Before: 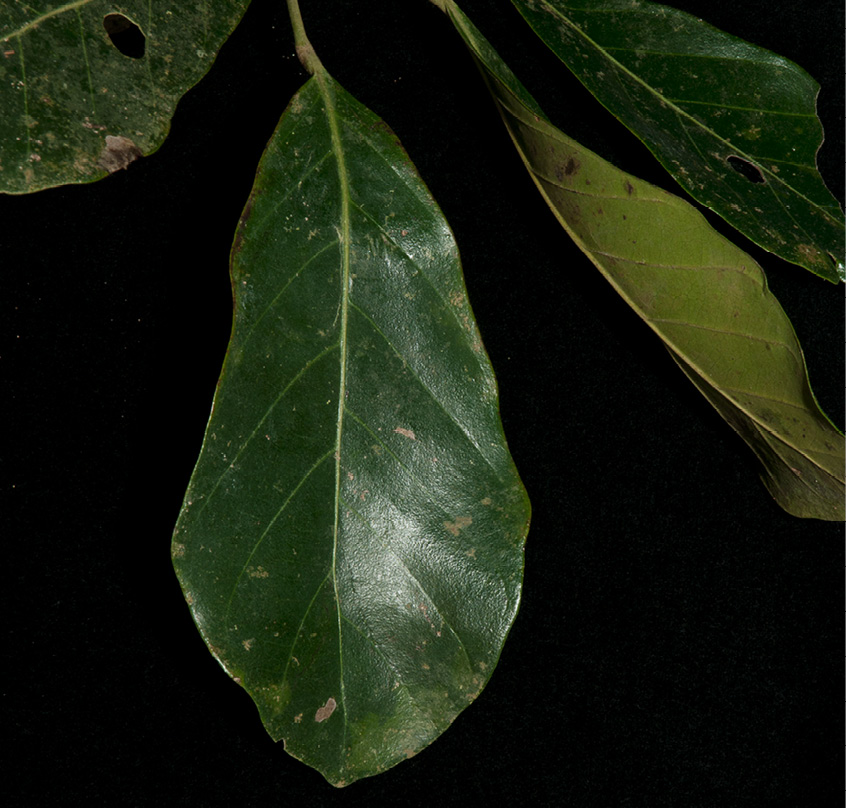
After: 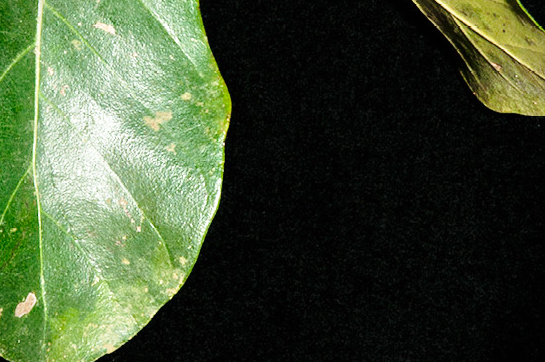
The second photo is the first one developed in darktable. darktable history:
base curve: curves: ch0 [(0, 0) (0.028, 0.03) (0.121, 0.232) (0.46, 0.748) (0.859, 0.968) (1, 1)], preserve colors none
exposure: black level correction 0, exposure 0.7 EV, compensate exposure bias true, compensate highlight preservation false
white balance: emerald 1
vignetting: fall-off start 97.23%, saturation -0.024, center (-0.033, -0.042), width/height ratio 1.179, unbound false
grain: coarseness 14.57 ISO, strength 8.8%
crop and rotate: left 35.509%, top 50.238%, bottom 4.934%
tone equalizer: -7 EV 0.15 EV, -6 EV 0.6 EV, -5 EV 1.15 EV, -4 EV 1.33 EV, -3 EV 1.15 EV, -2 EV 0.6 EV, -1 EV 0.15 EV, mask exposure compensation -0.5 EV
